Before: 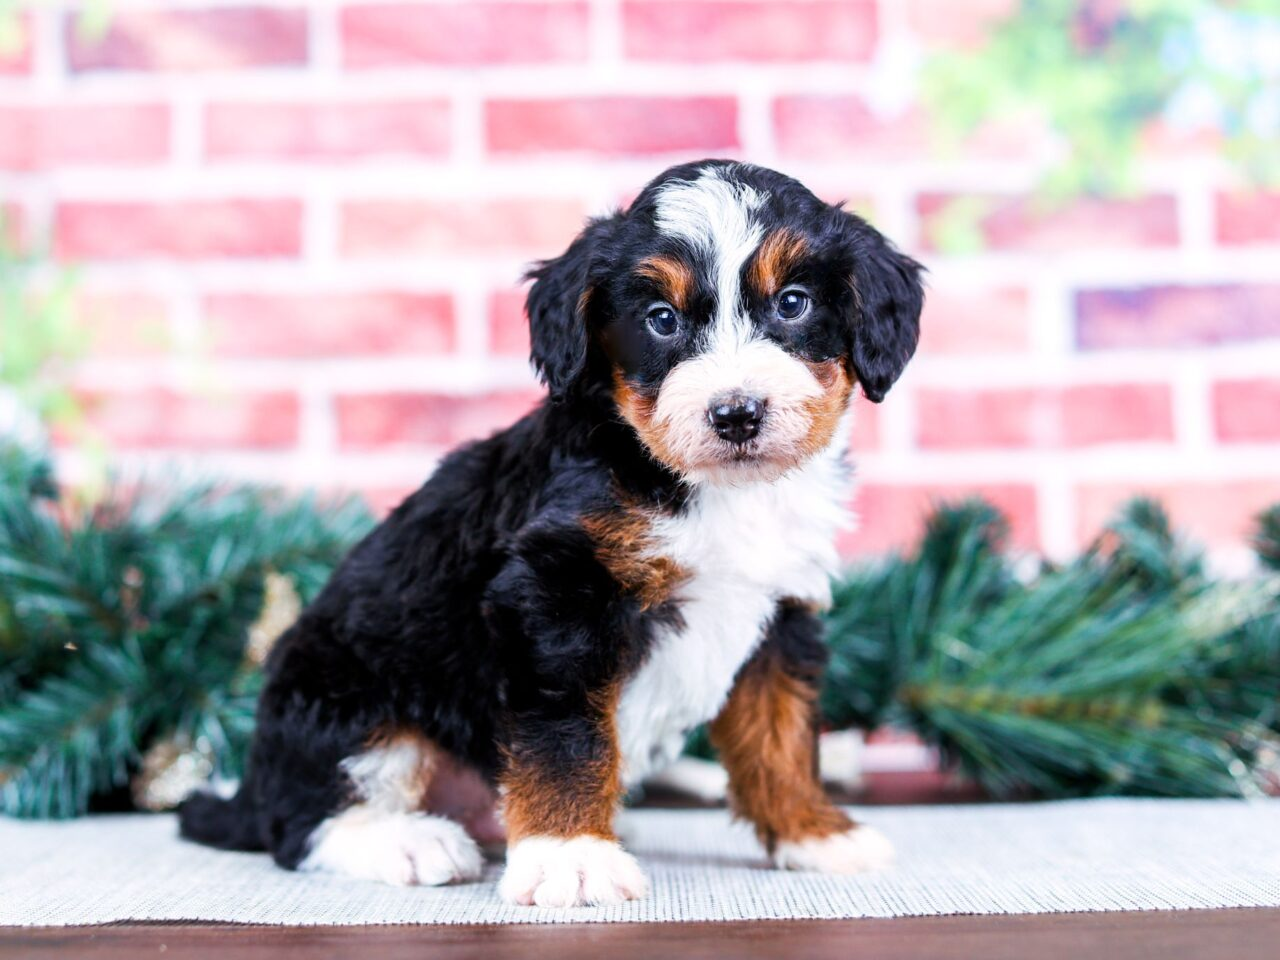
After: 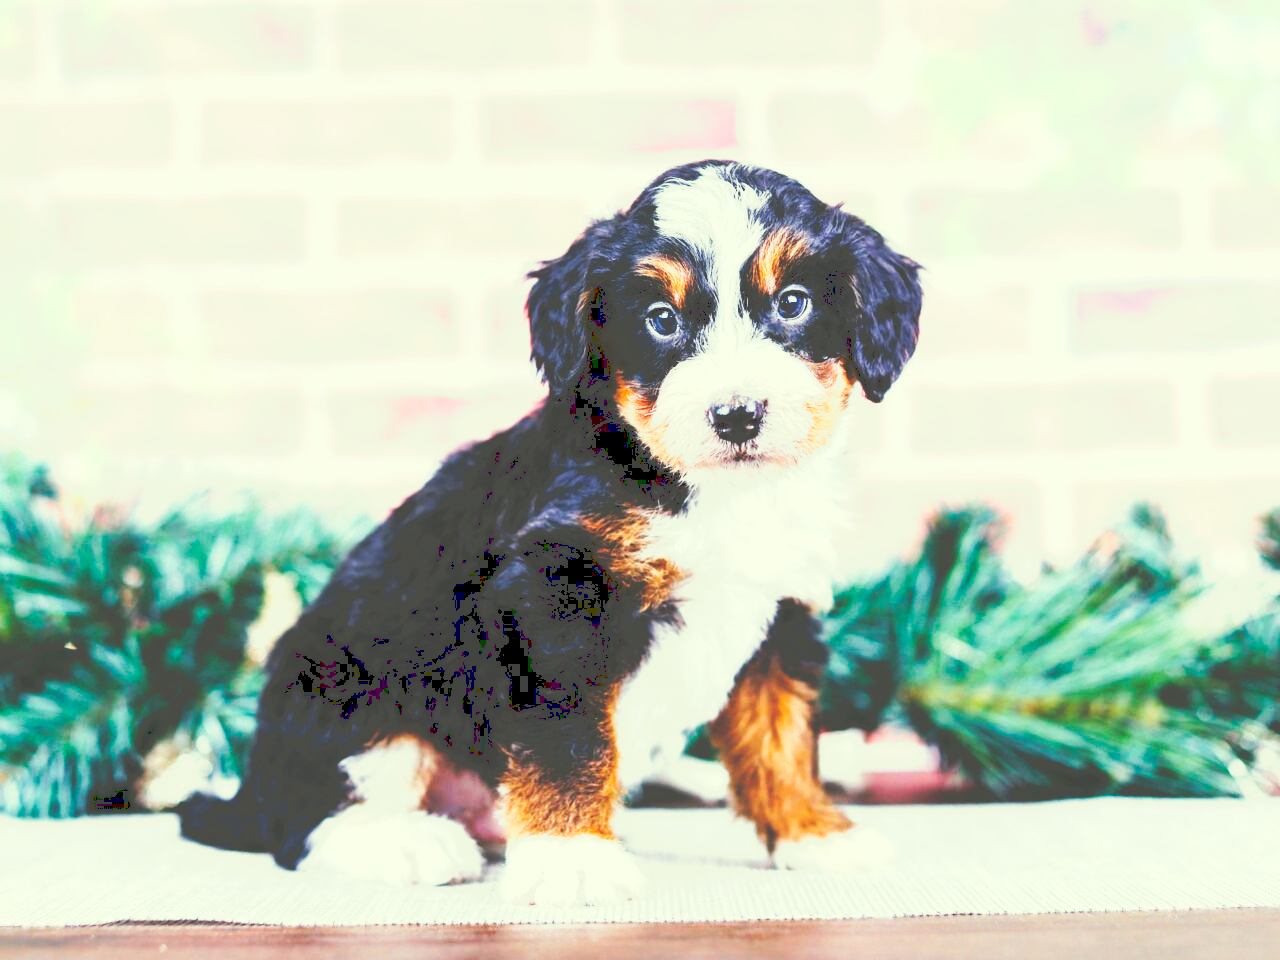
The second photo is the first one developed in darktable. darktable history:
color correction: highlights a* -5.69, highlights b* 10.73
tone curve: curves: ch0 [(0, 0) (0.003, 0.279) (0.011, 0.287) (0.025, 0.295) (0.044, 0.304) (0.069, 0.316) (0.1, 0.319) (0.136, 0.316) (0.177, 0.32) (0.224, 0.359) (0.277, 0.421) (0.335, 0.511) (0.399, 0.639) (0.468, 0.734) (0.543, 0.827) (0.623, 0.89) (0.709, 0.944) (0.801, 0.965) (0.898, 0.968) (1, 1)], preserve colors none
